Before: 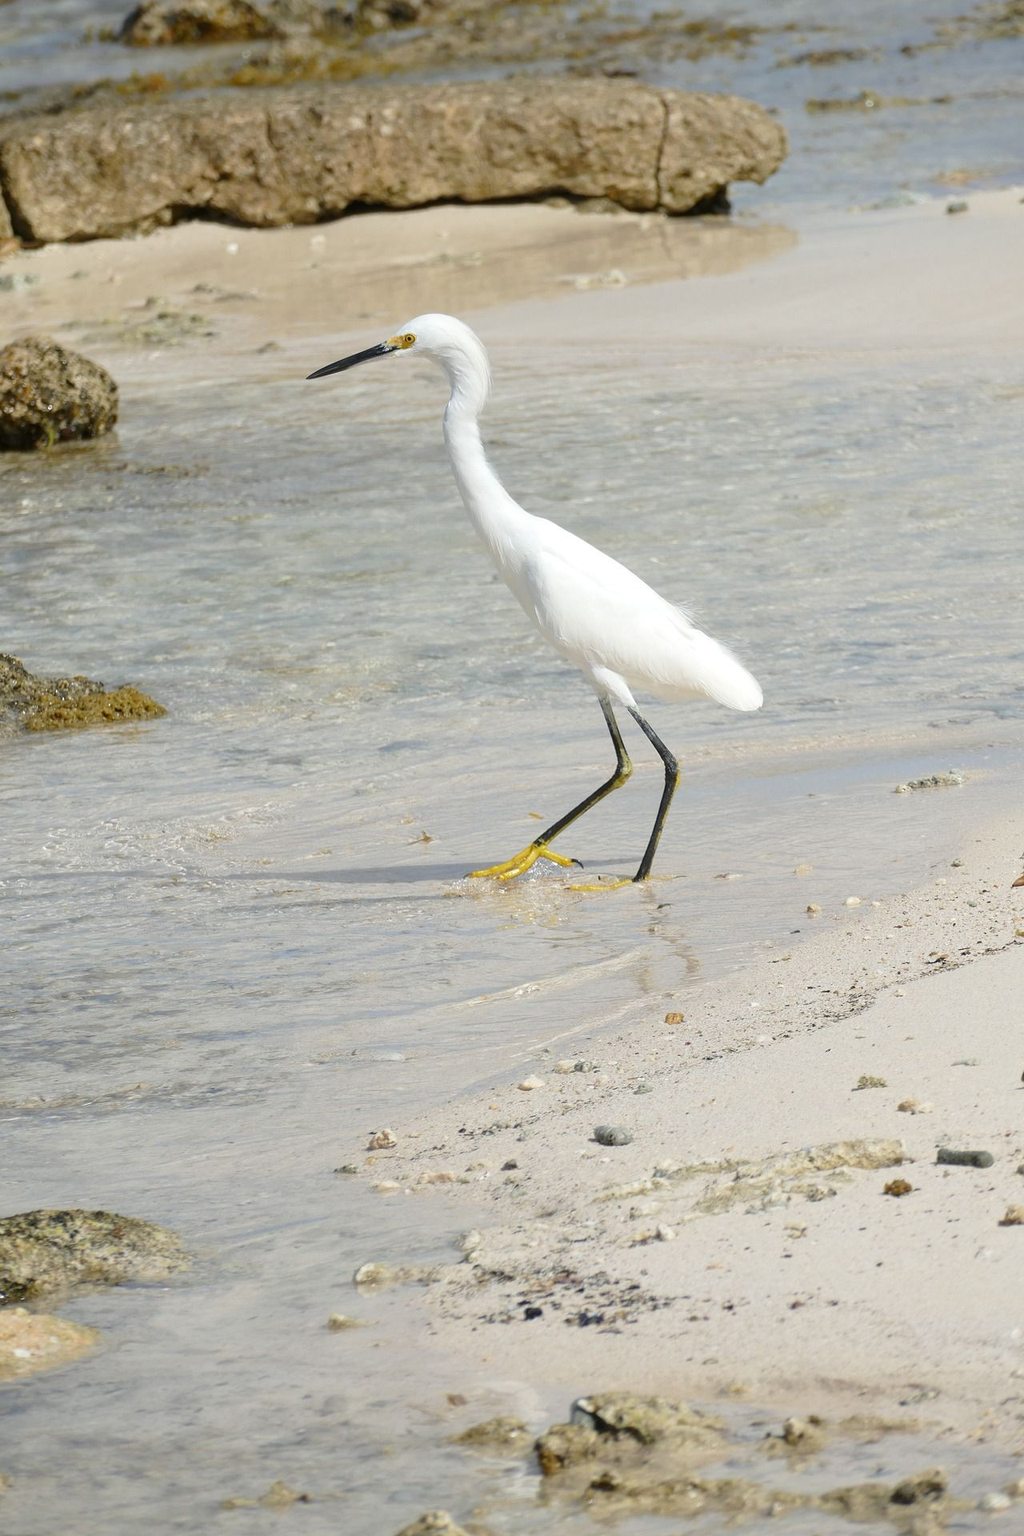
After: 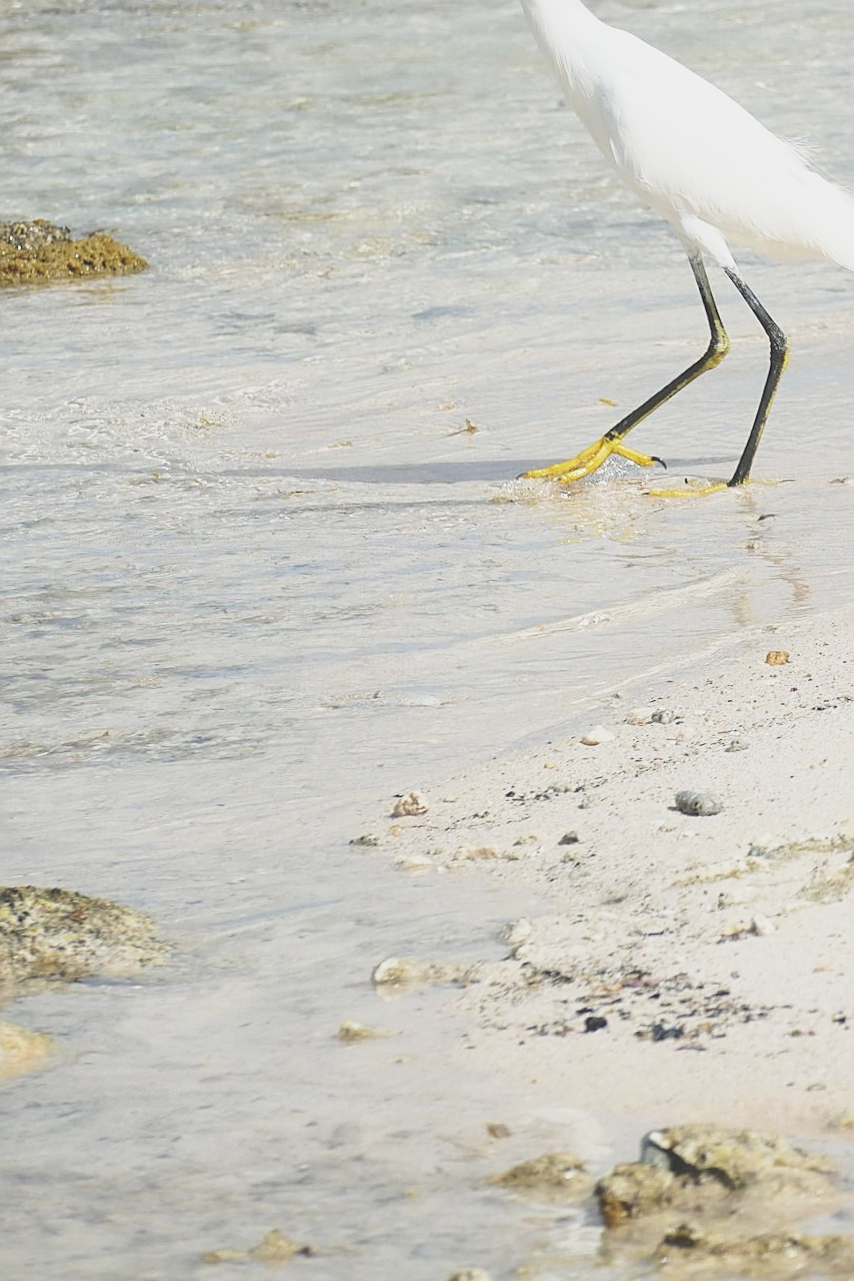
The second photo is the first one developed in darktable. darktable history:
base curve: curves: ch0 [(0, 0) (0.088, 0.125) (0.176, 0.251) (0.354, 0.501) (0.613, 0.749) (1, 0.877)], preserve colors none
exposure: black level correction -0.025, exposure -0.117 EV, compensate highlight preservation false
crop and rotate: angle -0.82°, left 3.85%, top 31.828%, right 27.992%
sharpen: on, module defaults
